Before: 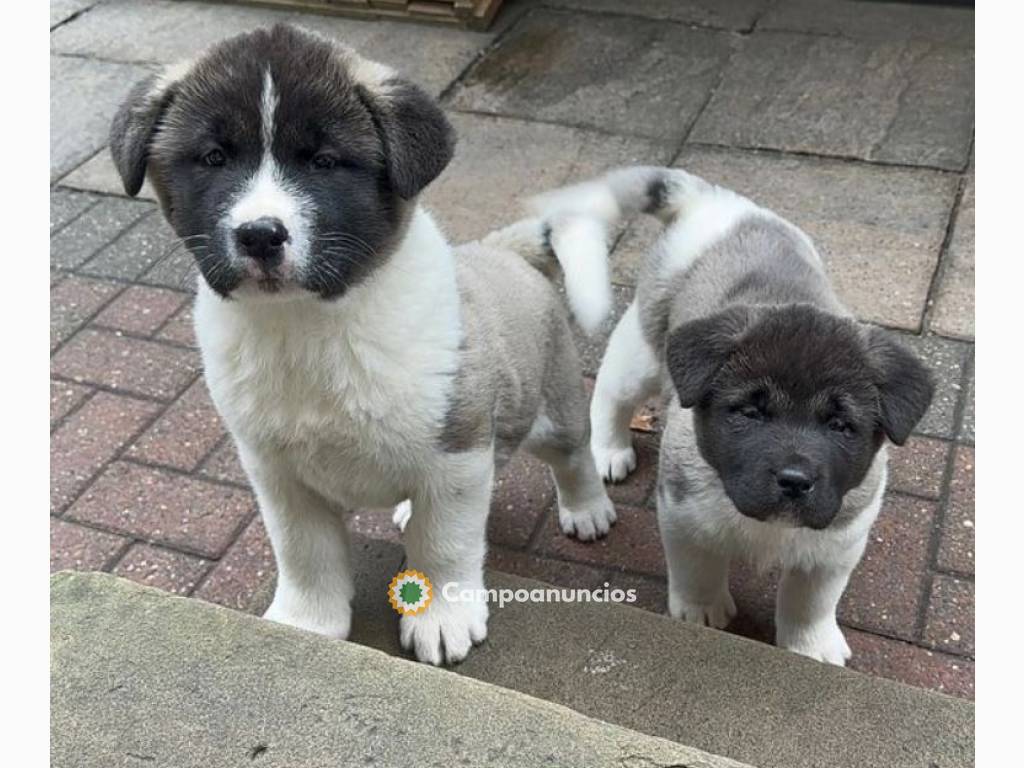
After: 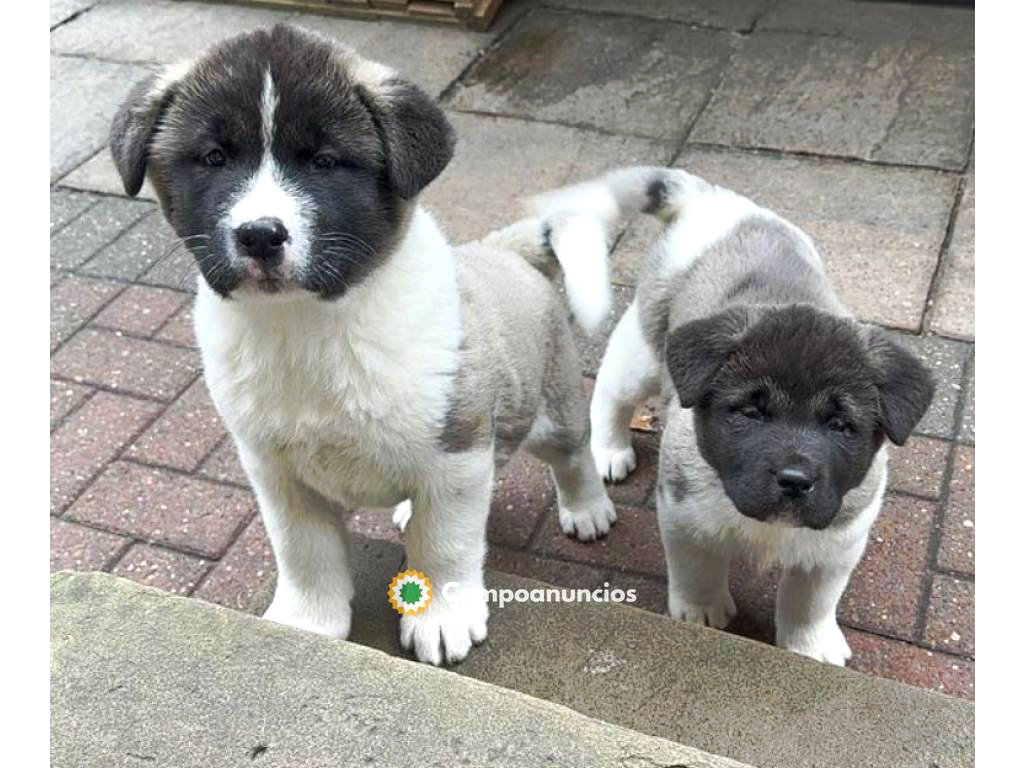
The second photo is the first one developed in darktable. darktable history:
tone curve: curves: ch0 [(0, 0) (0.003, 0.003) (0.011, 0.011) (0.025, 0.024) (0.044, 0.043) (0.069, 0.068) (0.1, 0.097) (0.136, 0.133) (0.177, 0.173) (0.224, 0.219) (0.277, 0.271) (0.335, 0.327) (0.399, 0.39) (0.468, 0.457) (0.543, 0.582) (0.623, 0.655) (0.709, 0.734) (0.801, 0.817) (0.898, 0.906) (1, 1)], preserve colors none
tone equalizer: -8 EV -1.84 EV, -7 EV -1.16 EV, -6 EV -1.62 EV, smoothing diameter 25%, edges refinement/feathering 10, preserve details guided filter
exposure: exposure 0.367 EV, compensate highlight preservation false
